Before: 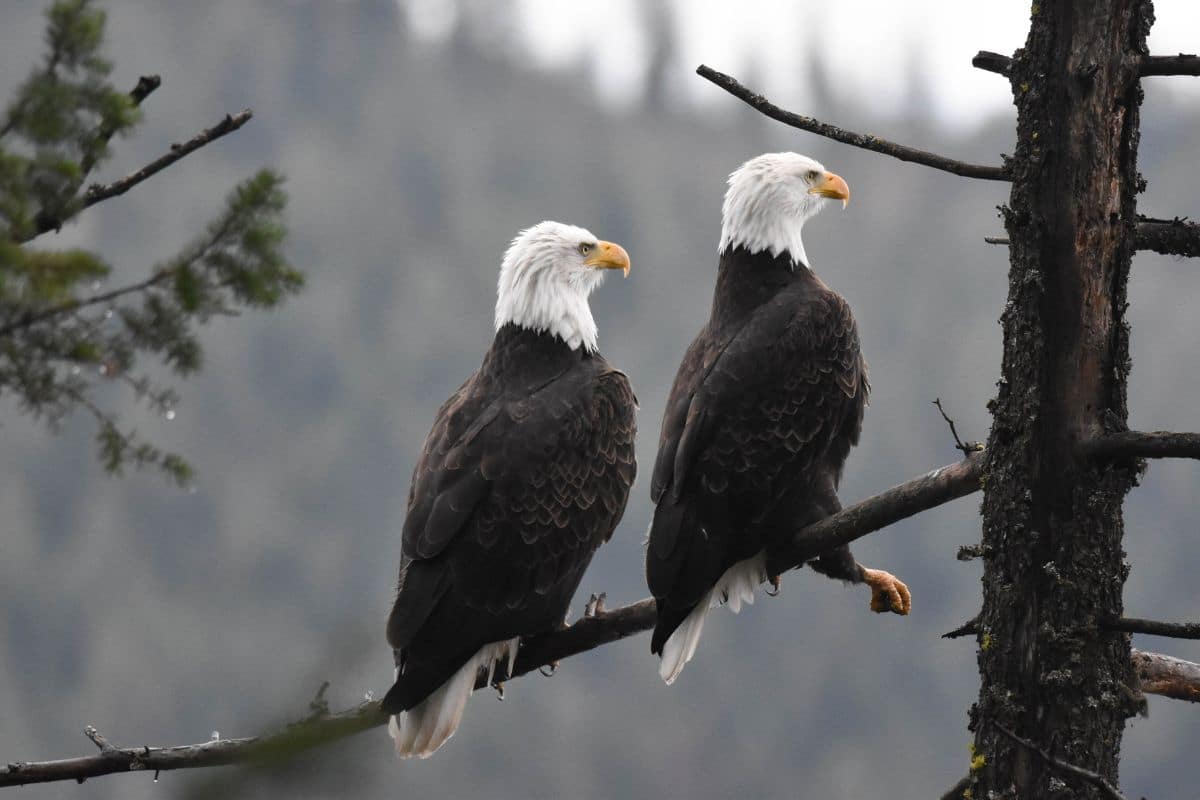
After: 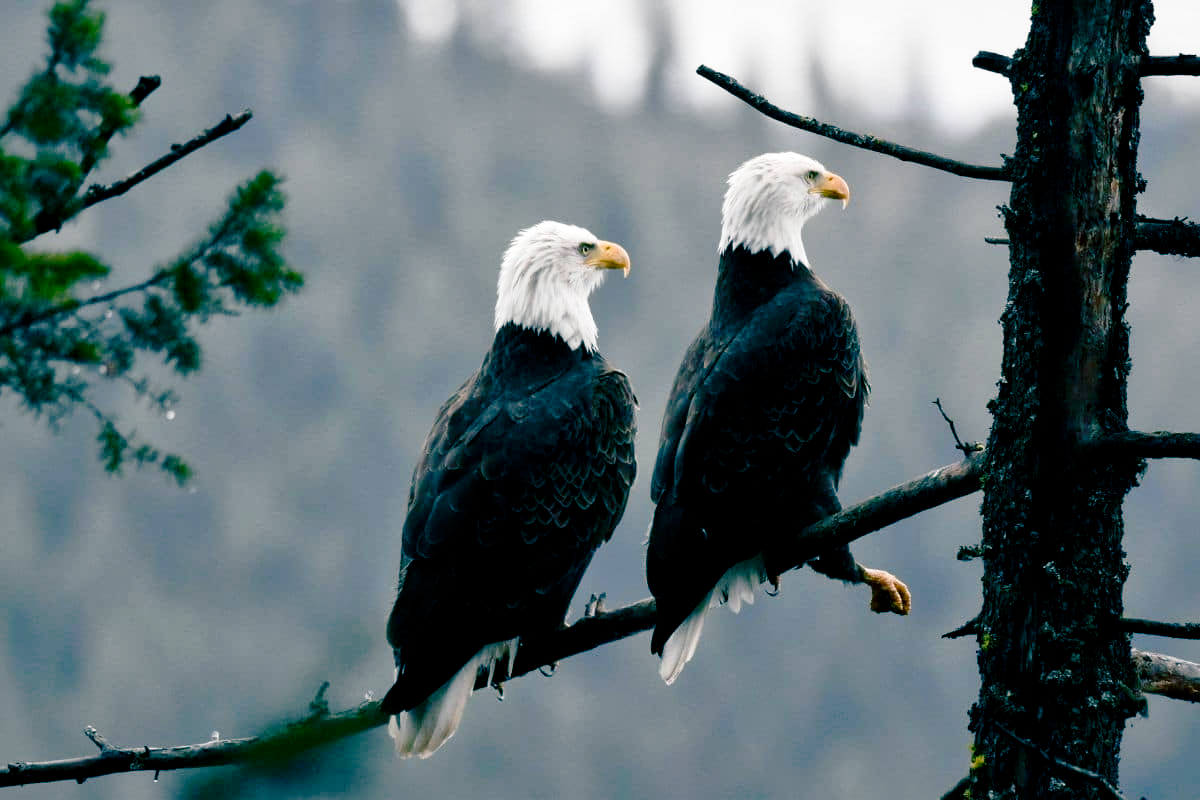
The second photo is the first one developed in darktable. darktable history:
color balance rgb: shadows lift › luminance -28.453%, shadows lift › chroma 10.166%, shadows lift › hue 227.71°, perceptual saturation grading › global saturation 20%, perceptual saturation grading › highlights -49.285%, perceptual saturation grading › shadows 25.769%, global vibrance 20%
exposure: black level correction 0.009, compensate highlight preservation false
tone curve: curves: ch0 [(0, 0) (0.088, 0.042) (0.208, 0.176) (0.257, 0.267) (0.406, 0.483) (0.489, 0.556) (0.667, 0.73) (0.793, 0.851) (0.994, 0.974)]; ch1 [(0, 0) (0.161, 0.092) (0.35, 0.33) (0.392, 0.392) (0.457, 0.467) (0.505, 0.497) (0.537, 0.518) (0.553, 0.53) (0.58, 0.567) (0.739, 0.697) (1, 1)]; ch2 [(0, 0) (0.346, 0.362) (0.448, 0.419) (0.502, 0.499) (0.533, 0.517) (0.556, 0.533) (0.629, 0.619) (0.717, 0.678) (1, 1)], preserve colors none
local contrast: mode bilateral grid, contrast 21, coarseness 51, detail 128%, midtone range 0.2
